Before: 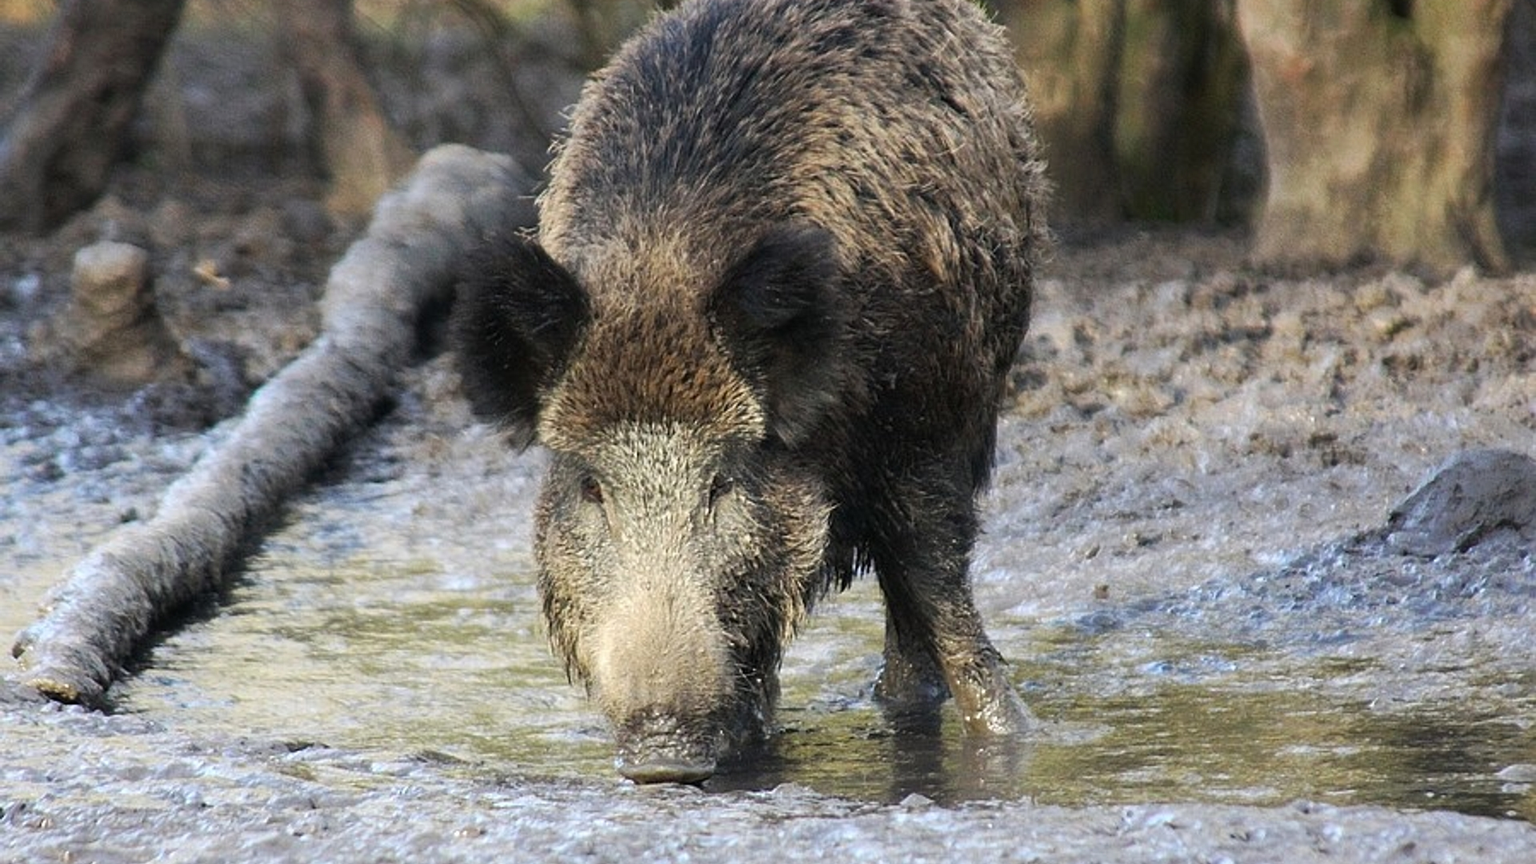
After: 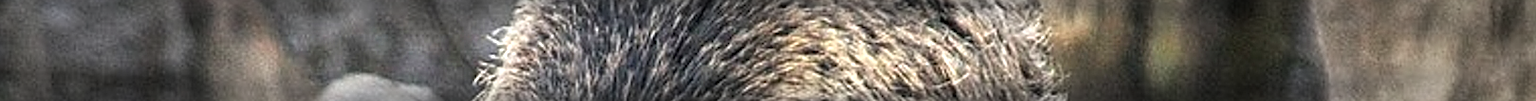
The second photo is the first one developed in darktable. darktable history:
local contrast: detail 130%
exposure: black level correction 0, exposure 0.9 EV, compensate highlight preservation false
sharpen: on, module defaults
crop and rotate: left 9.644%, top 9.491%, right 6.021%, bottom 80.509%
vignetting: fall-off start 48.41%, automatic ratio true, width/height ratio 1.29, unbound false
rotate and perspective: automatic cropping original format, crop left 0, crop top 0
